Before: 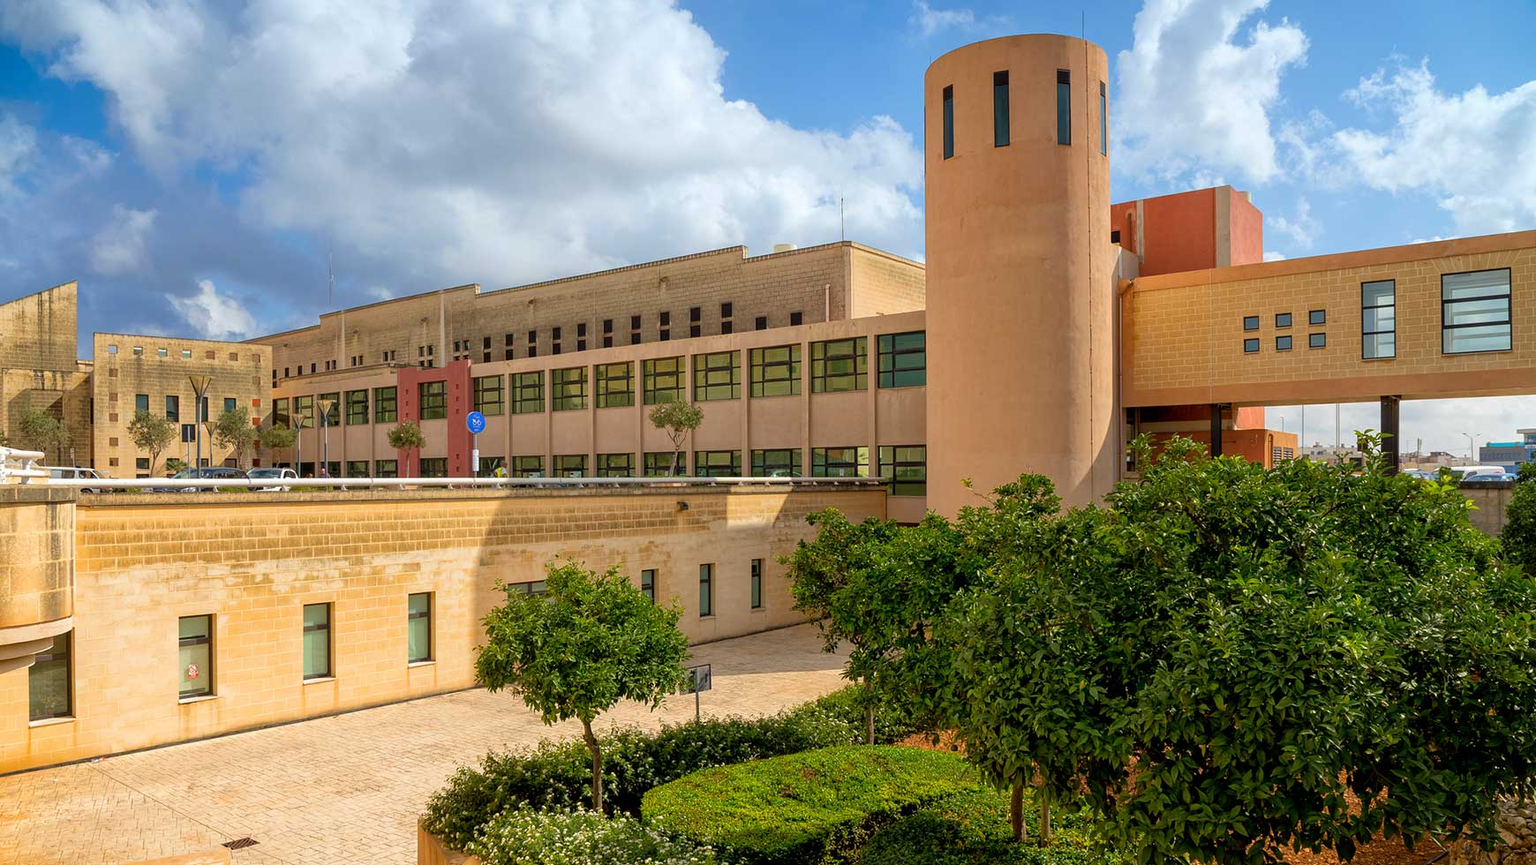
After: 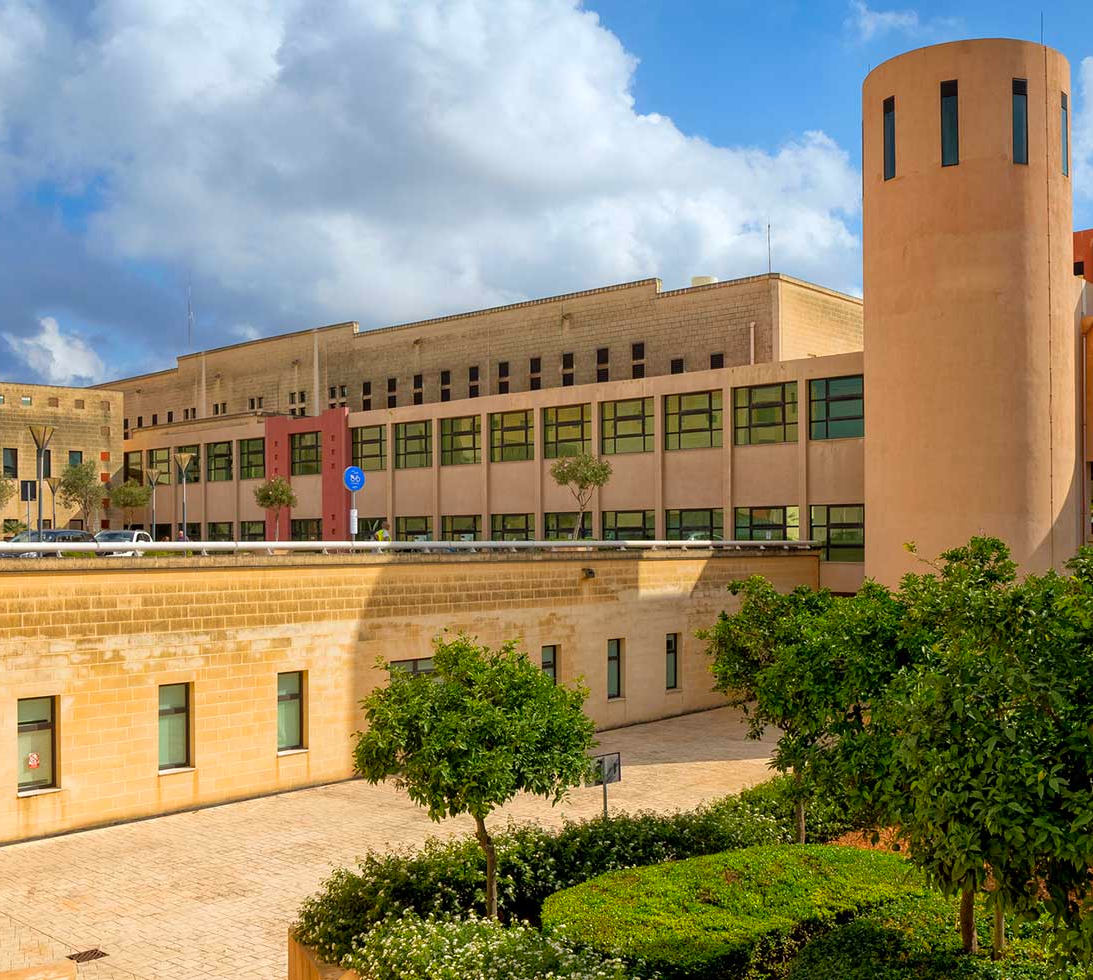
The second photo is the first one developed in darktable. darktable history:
crop: left 10.644%, right 26.528%
color correction: saturation 1.1
